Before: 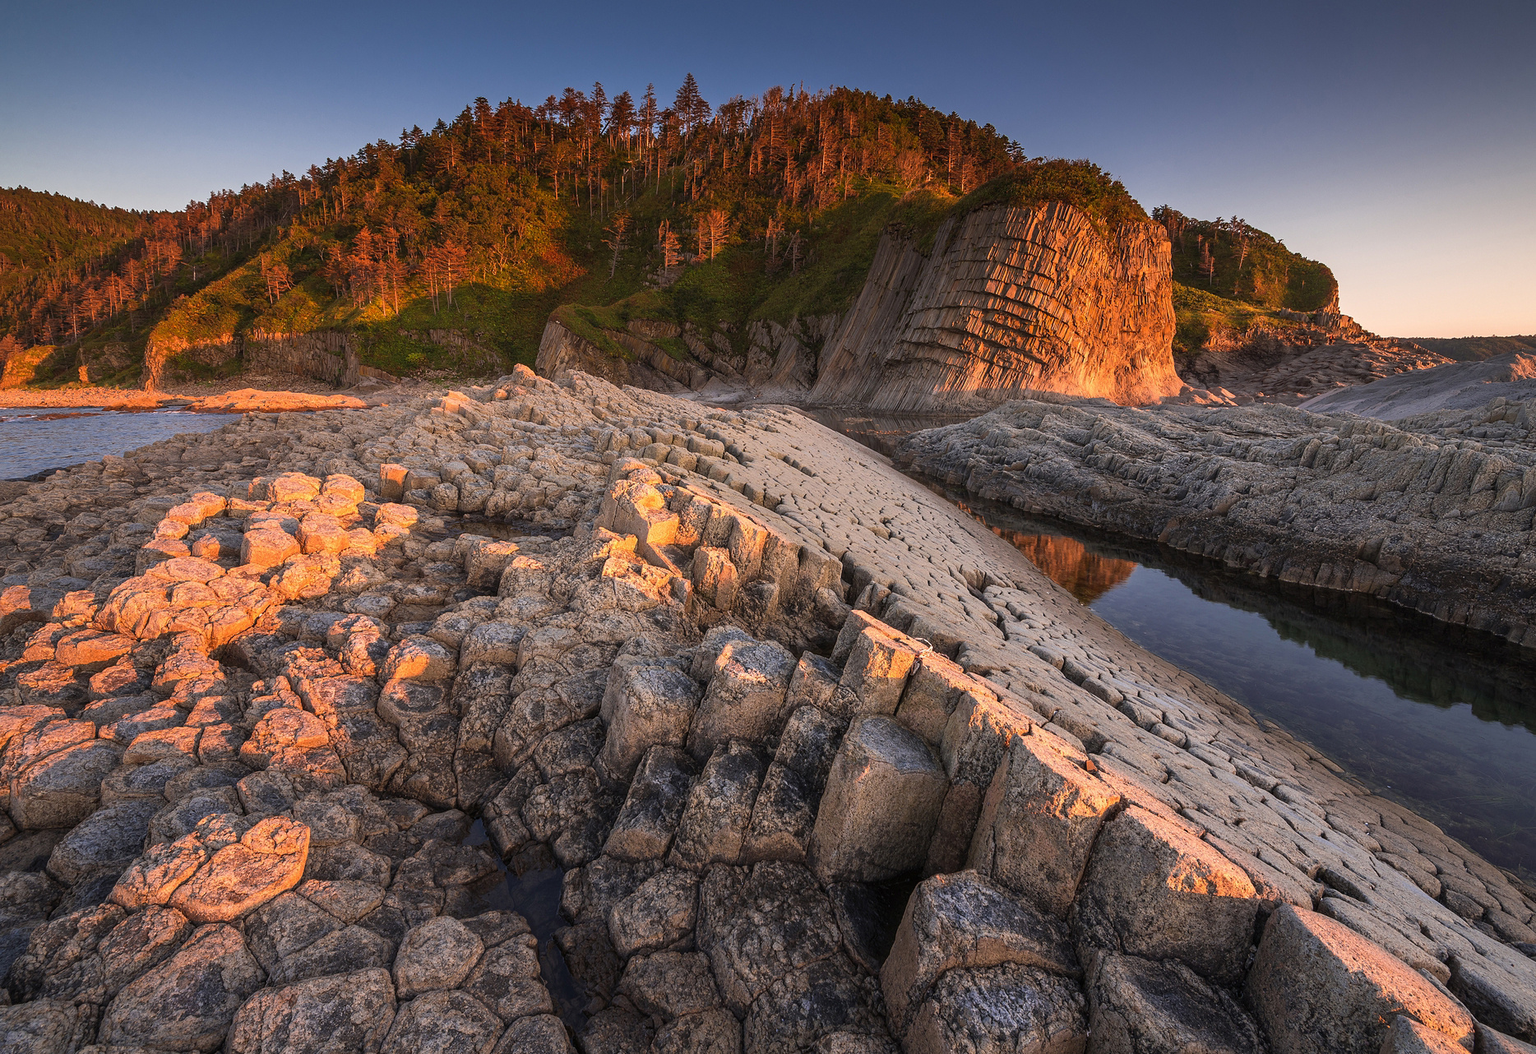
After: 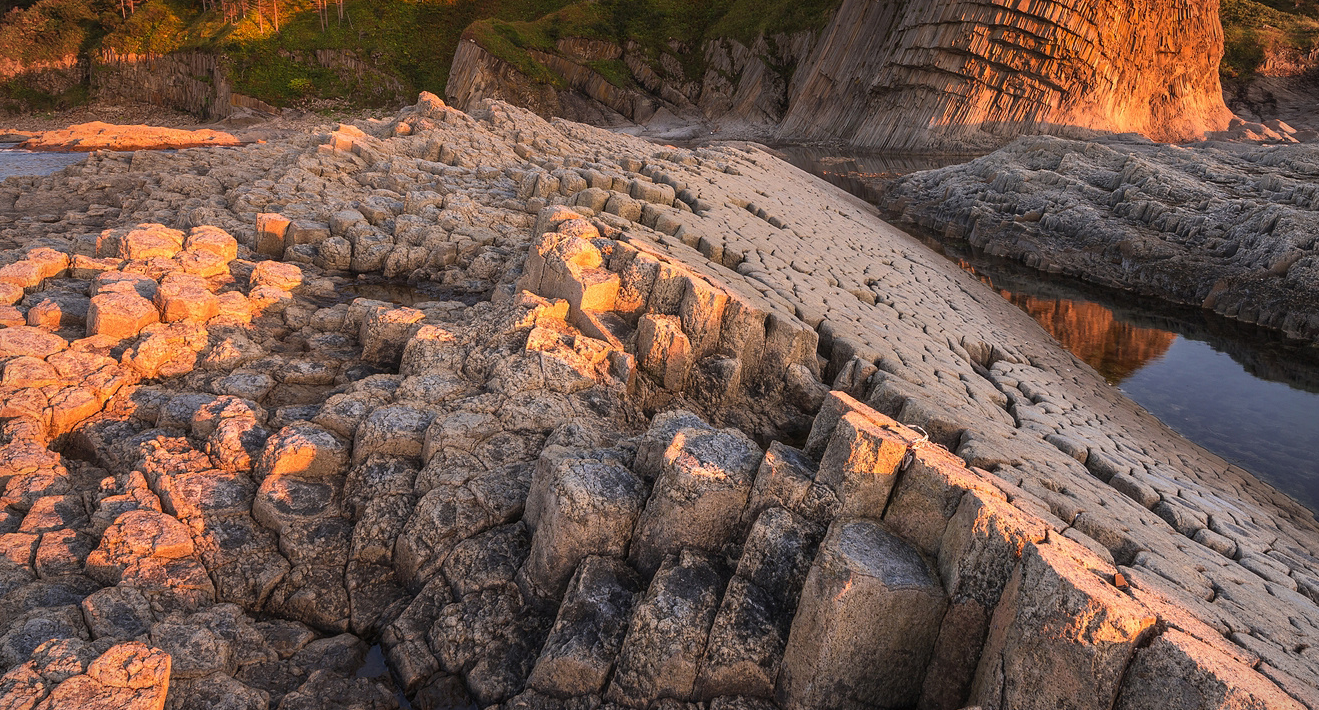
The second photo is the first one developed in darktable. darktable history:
vignetting: fall-off start 91.32%
crop: left 11.048%, top 27.434%, right 18.315%, bottom 17.163%
